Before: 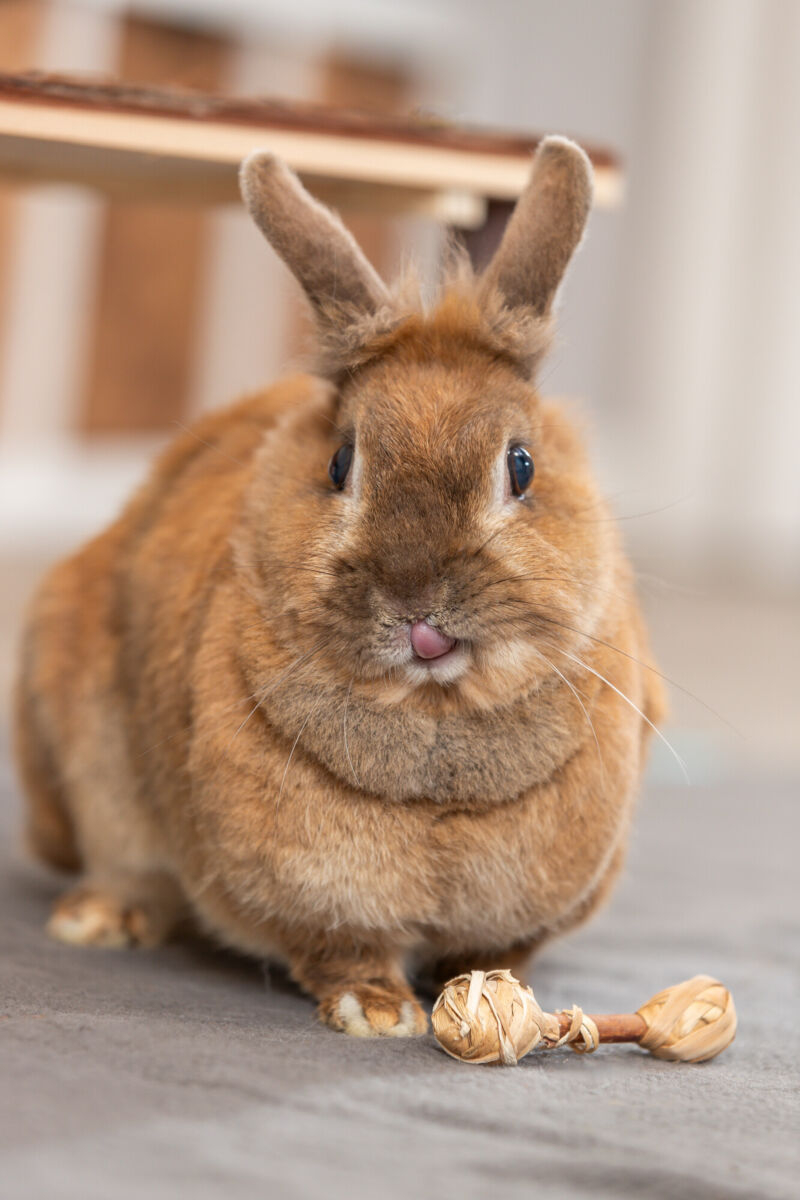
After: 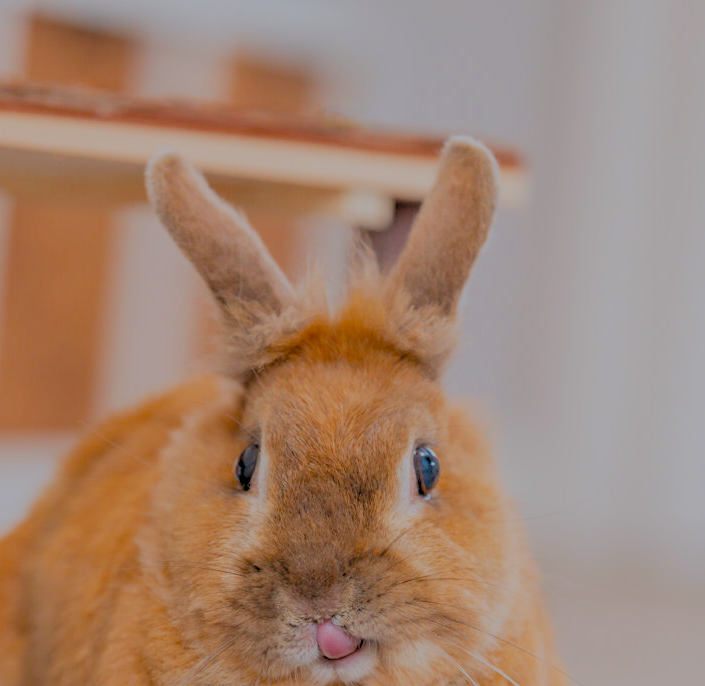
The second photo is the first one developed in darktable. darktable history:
crop and rotate: left 11.812%, bottom 42.776%
filmic rgb: white relative exposure 8 EV, threshold 3 EV, hardness 2.44, latitude 10.07%, contrast 0.72, highlights saturation mix 10%, shadows ↔ highlights balance 1.38%, color science v4 (2020), enable highlight reconstruction true
color correction: highlights a* -0.772, highlights b* -8.92
rgb levels: preserve colors sum RGB, levels [[0.038, 0.433, 0.934], [0, 0.5, 1], [0, 0.5, 1]]
